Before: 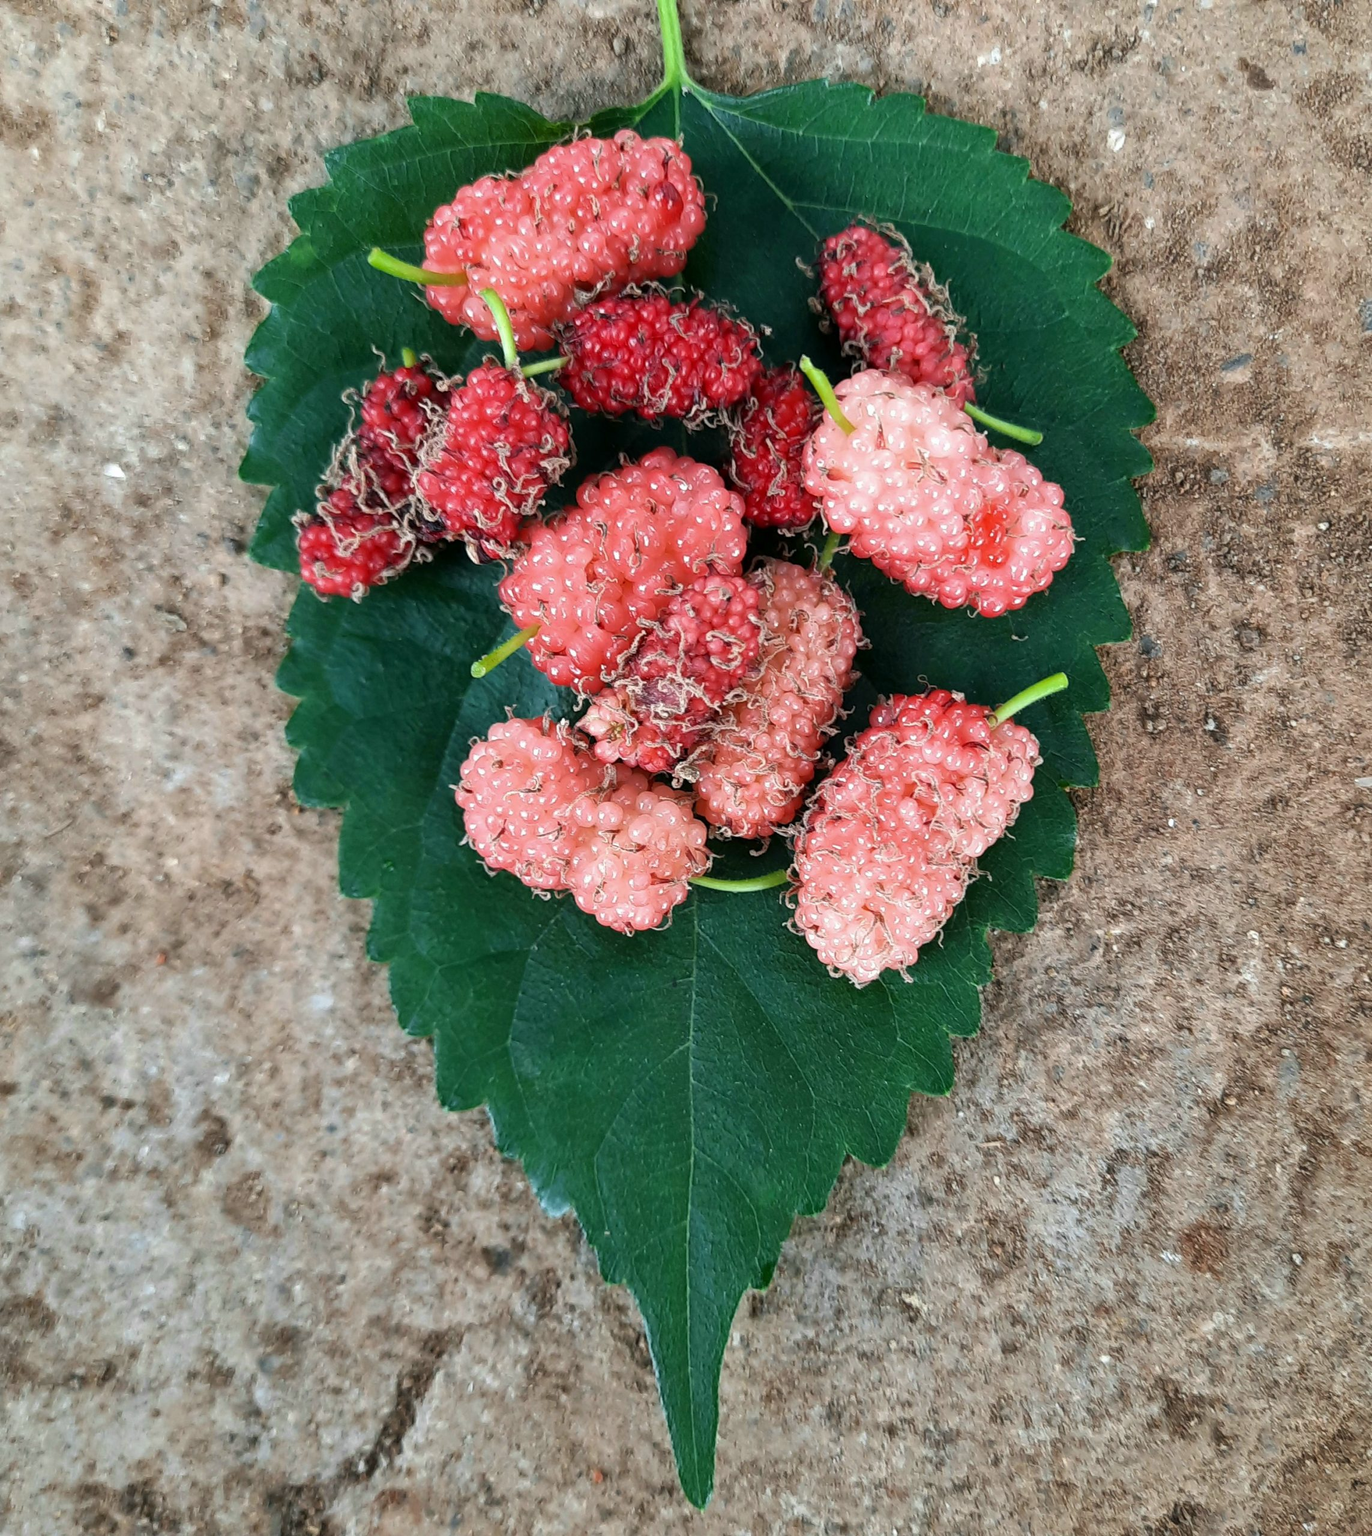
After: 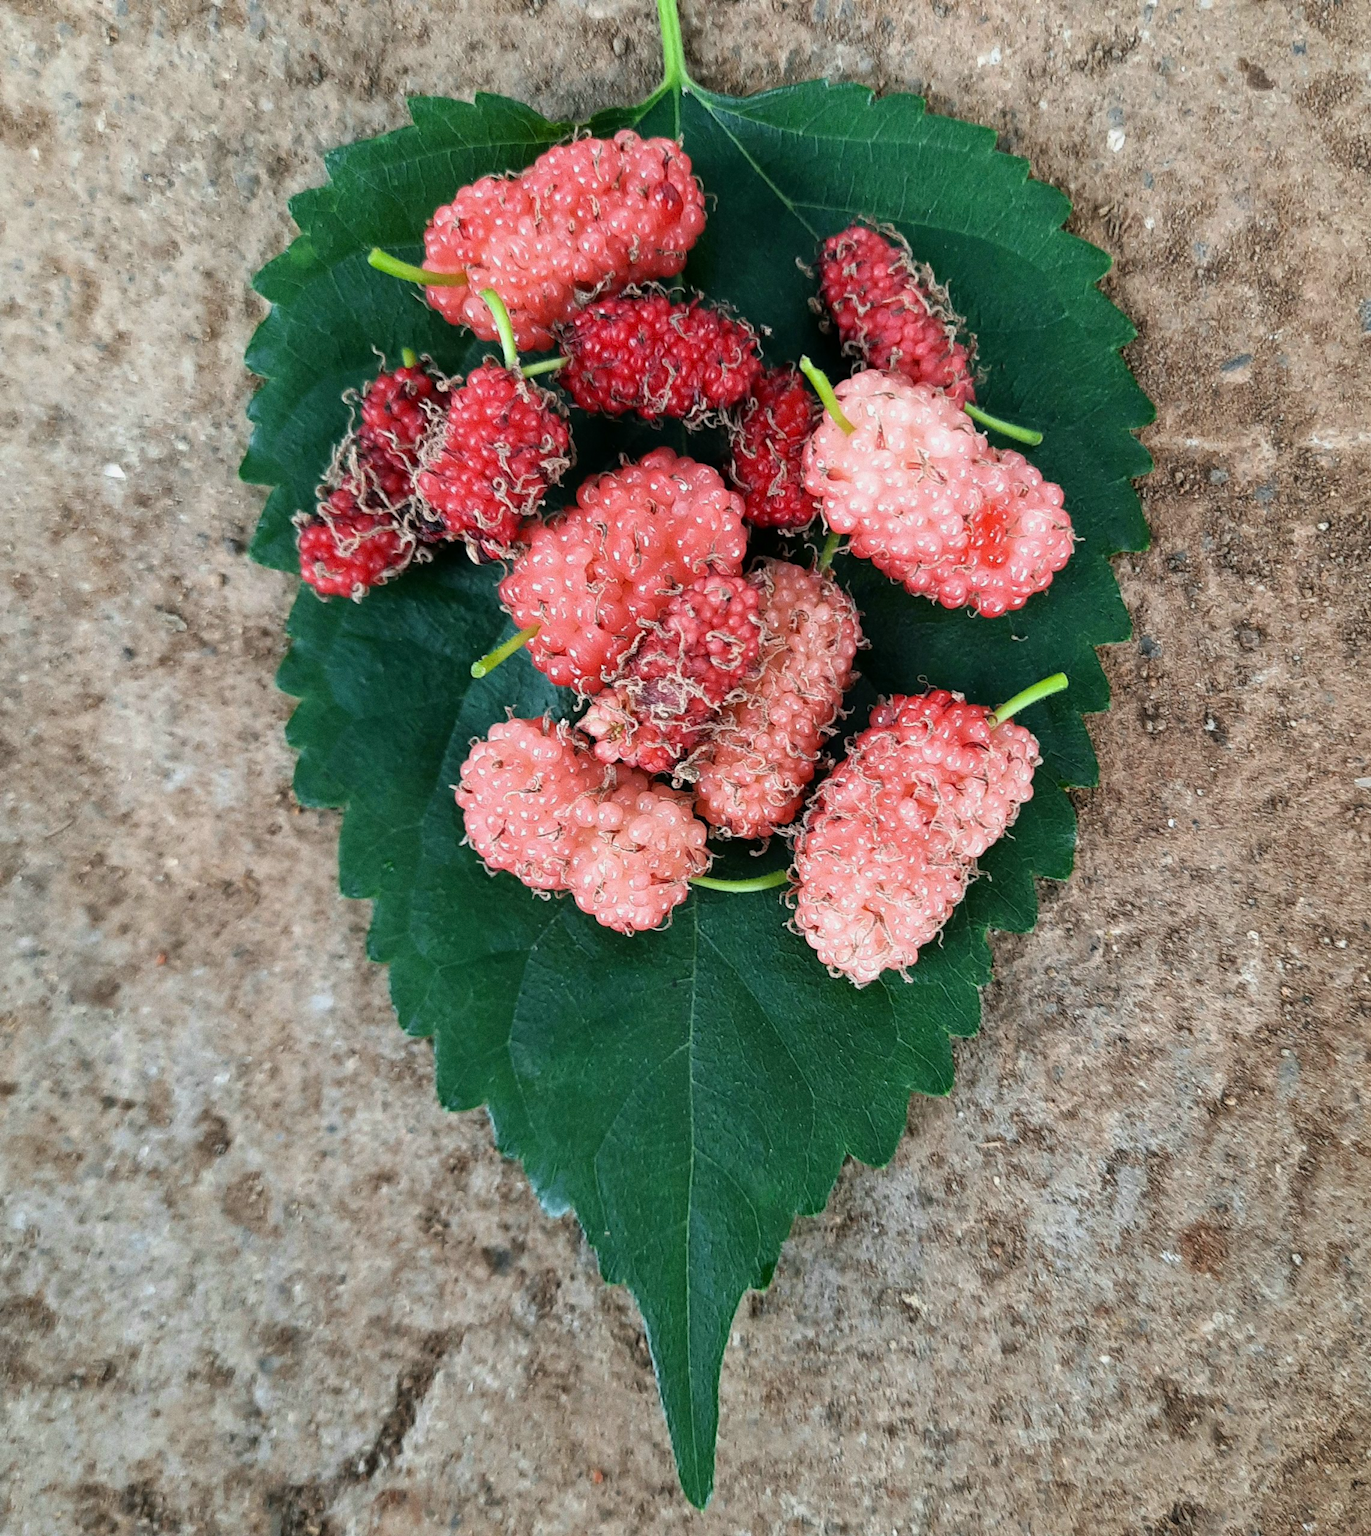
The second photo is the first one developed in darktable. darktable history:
filmic rgb: black relative exposure -16 EV, white relative exposure 2.93 EV, hardness 10.04, color science v6 (2022)
grain: coarseness 0.47 ISO
